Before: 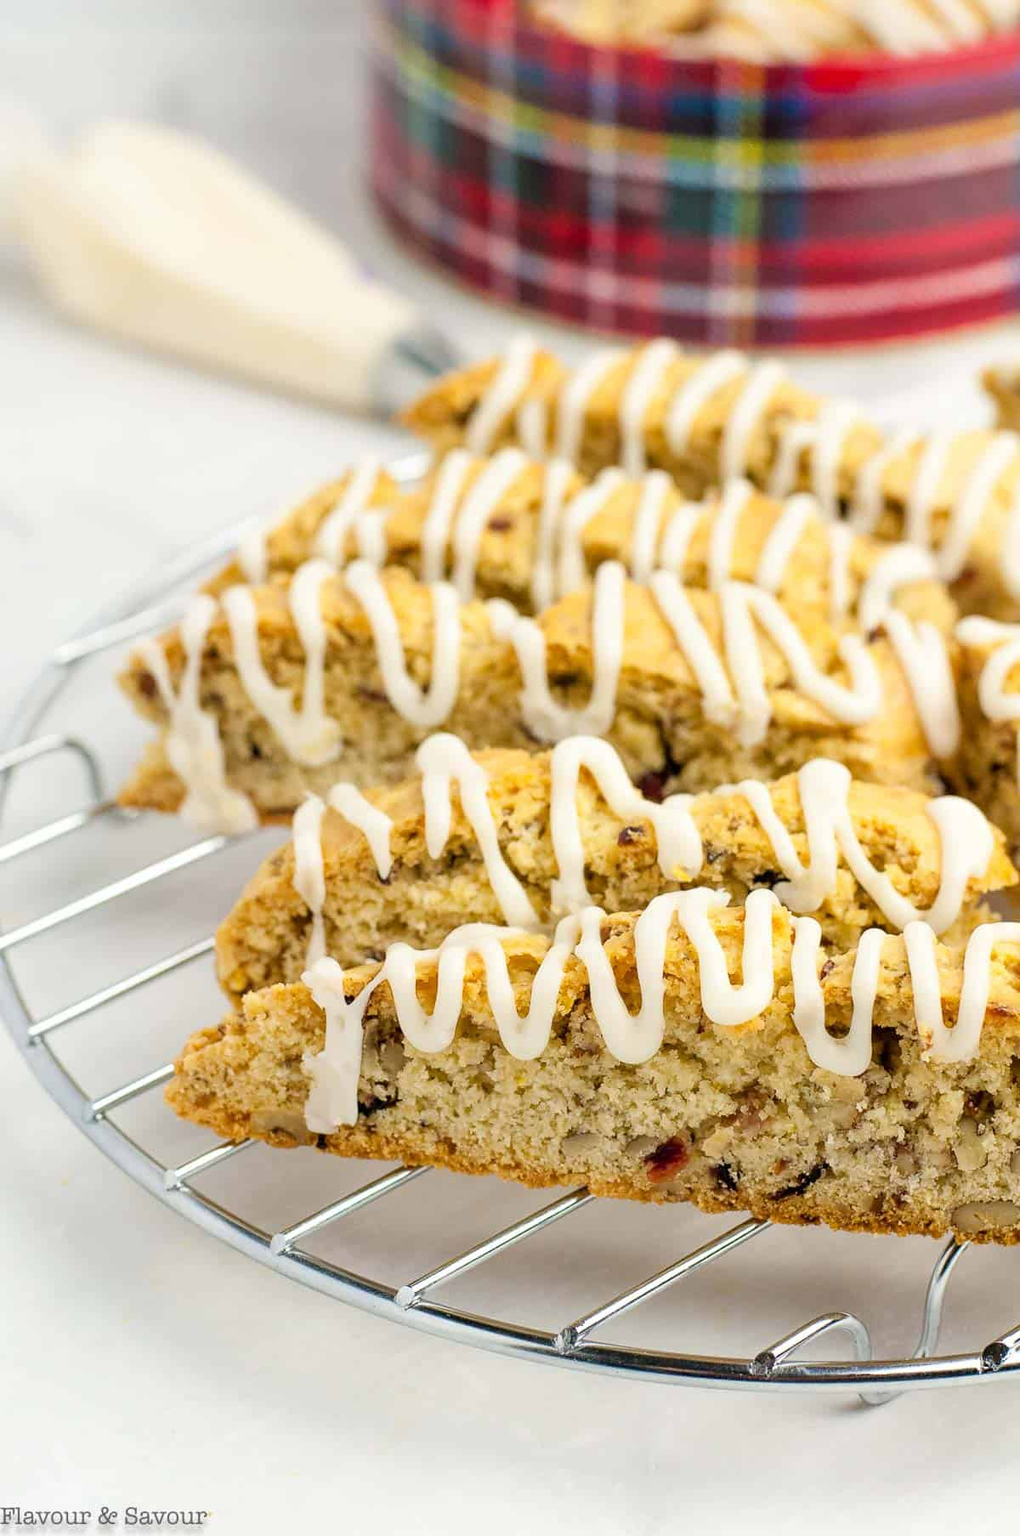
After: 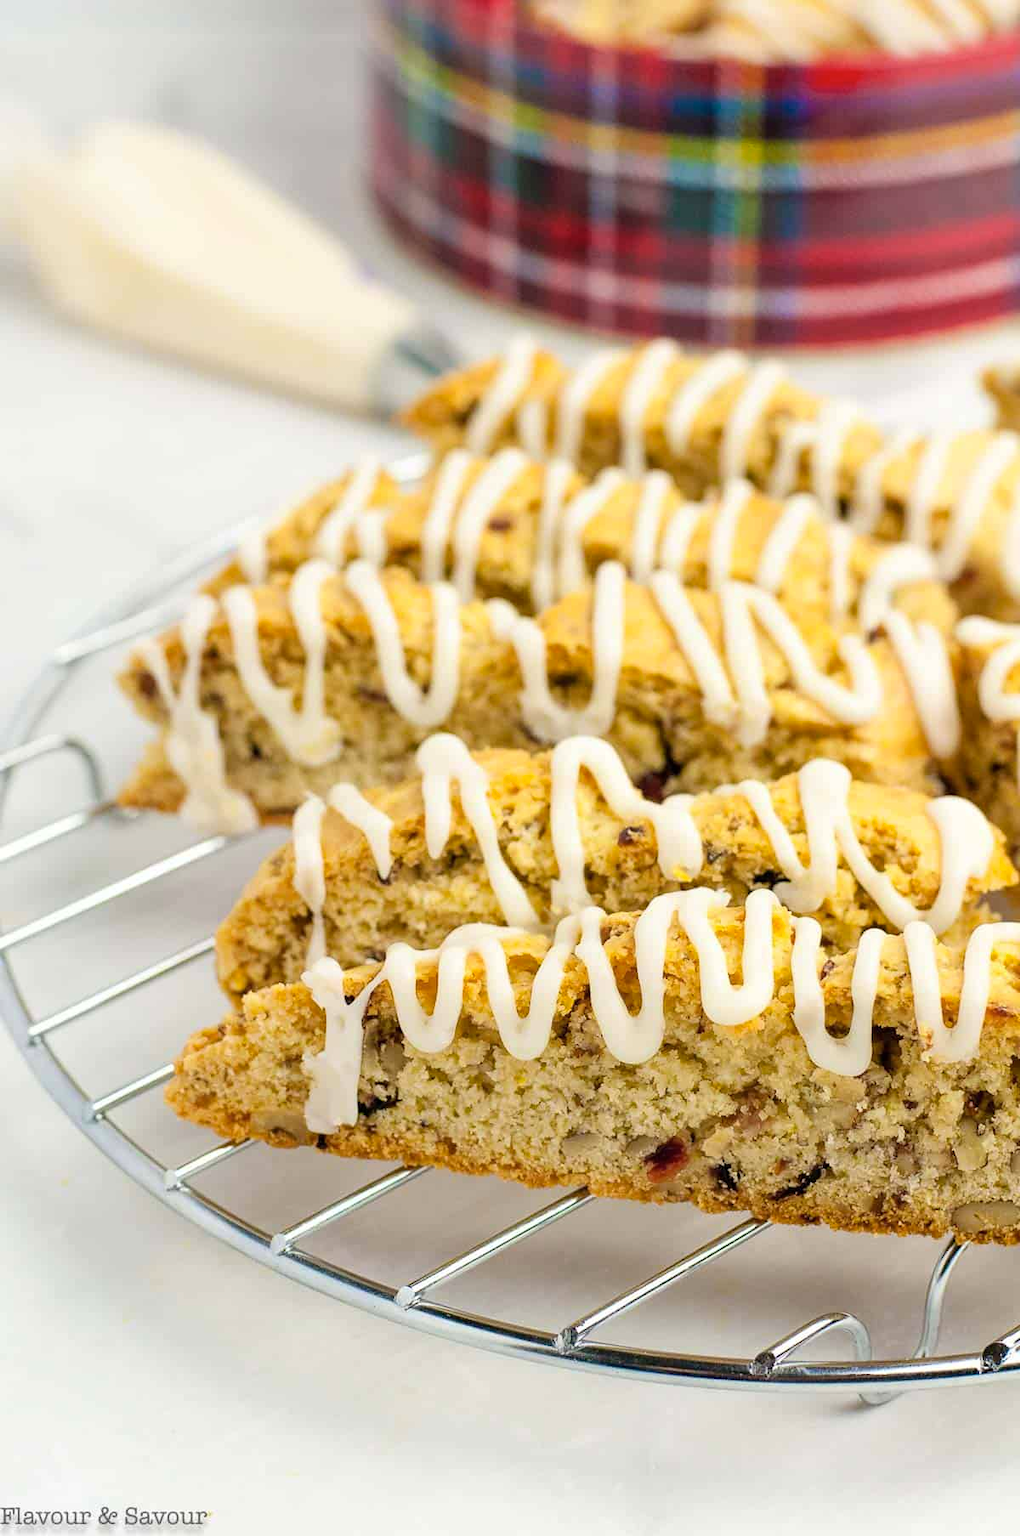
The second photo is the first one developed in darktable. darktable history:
color zones: curves: ch1 [(0, 0.638) (0.193, 0.442) (0.286, 0.15) (0.429, 0.14) (0.571, 0.142) (0.714, 0.154) (0.857, 0.175) (1, 0.638)], mix -130.63%
